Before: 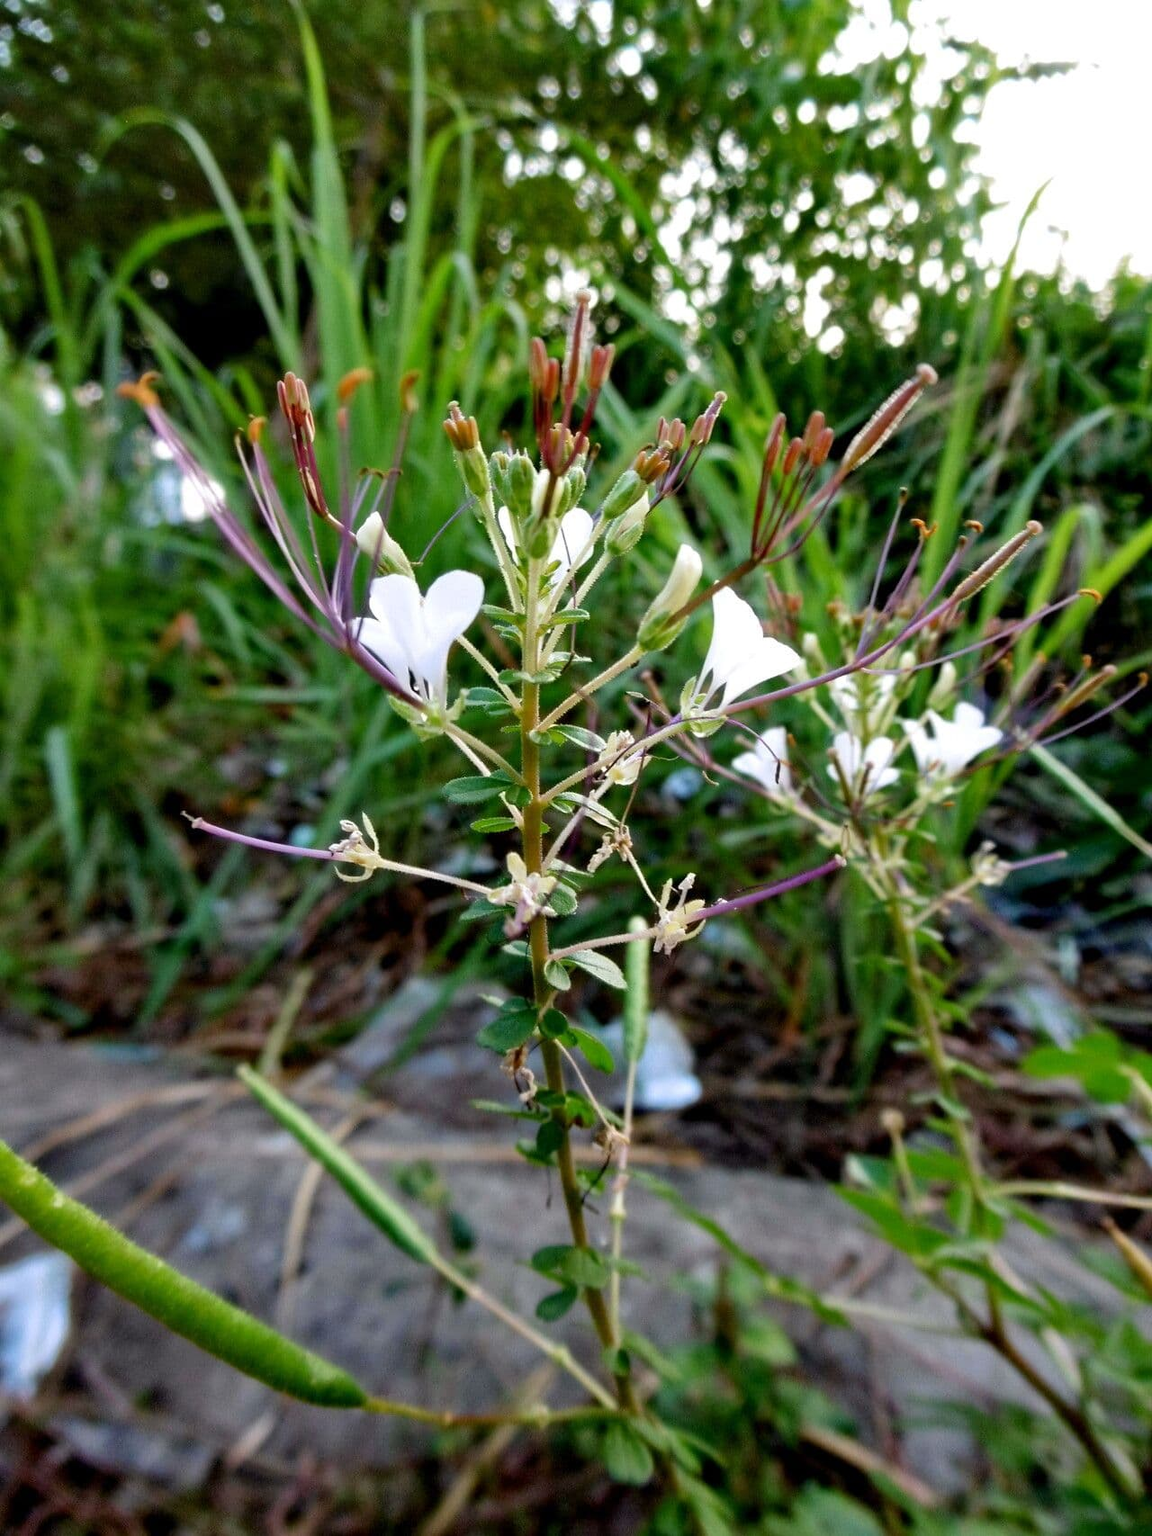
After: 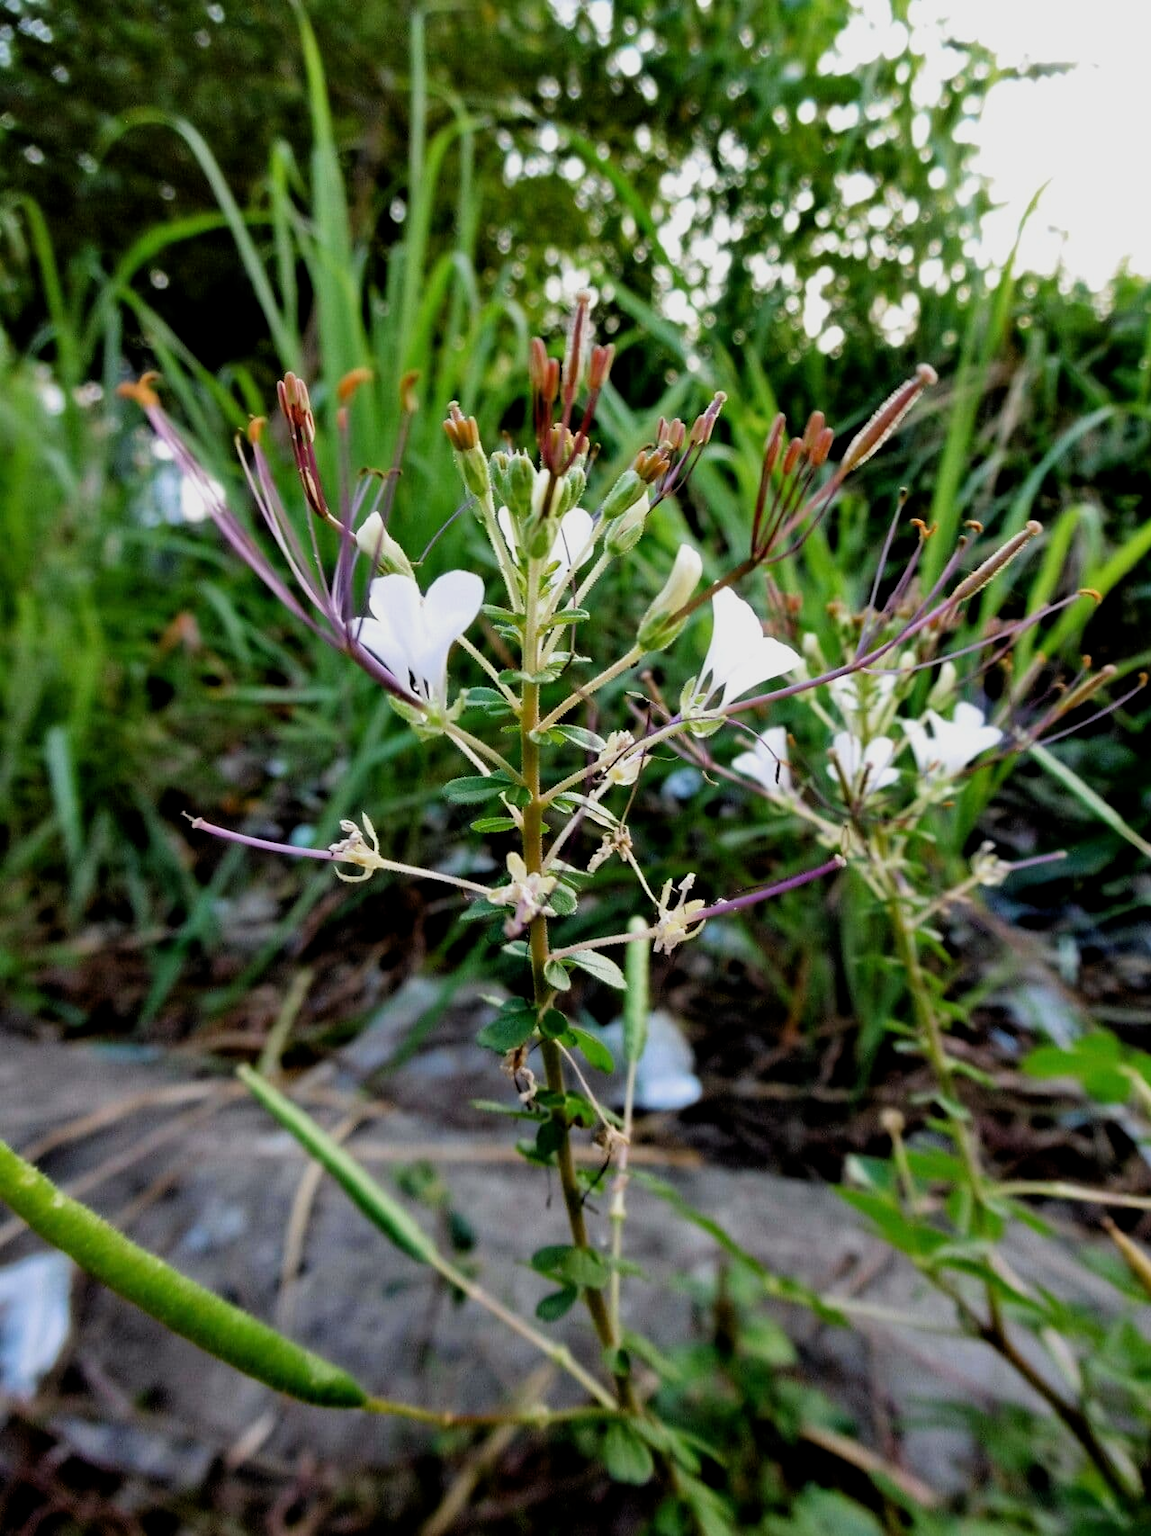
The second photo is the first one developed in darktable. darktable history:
filmic rgb: middle gray luminance 9.49%, black relative exposure -10.68 EV, white relative exposure 3.43 EV, threshold 2.97 EV, target black luminance 0%, hardness 5.99, latitude 59.64%, contrast 1.093, highlights saturation mix 5.98%, shadows ↔ highlights balance 28.89%, iterations of high-quality reconstruction 0, enable highlight reconstruction true
